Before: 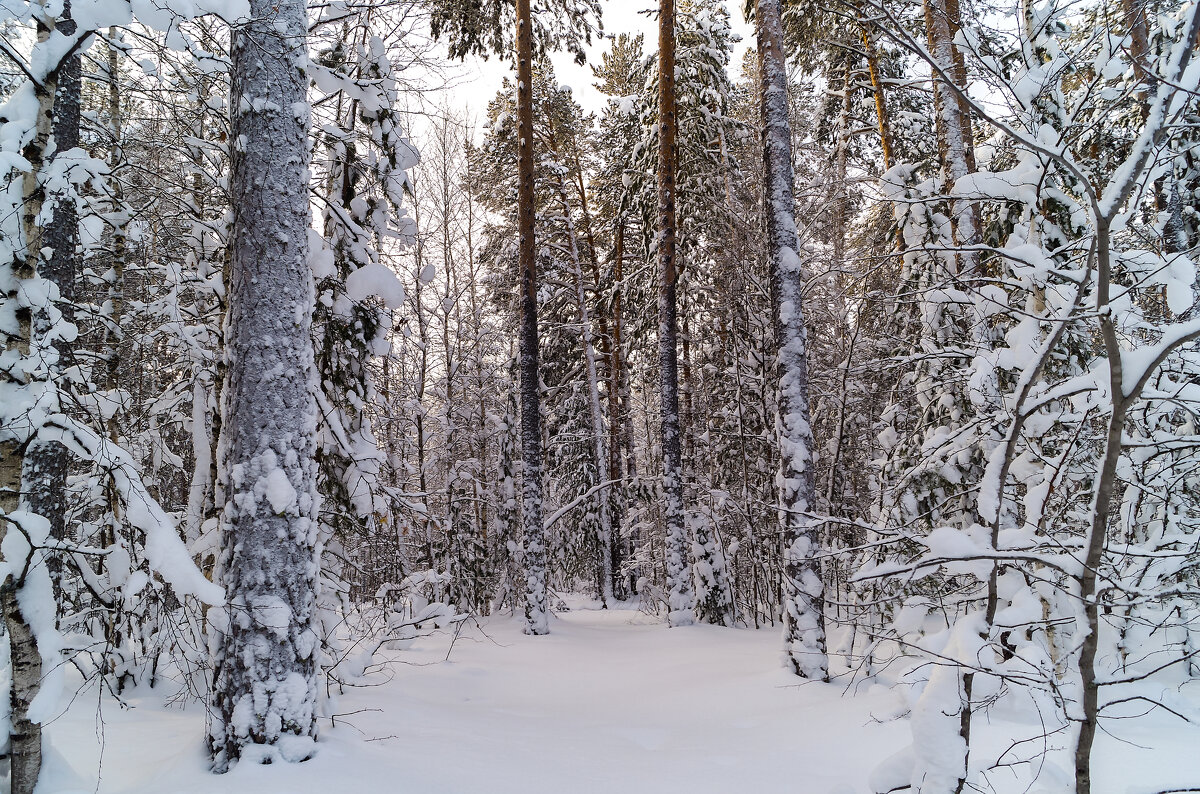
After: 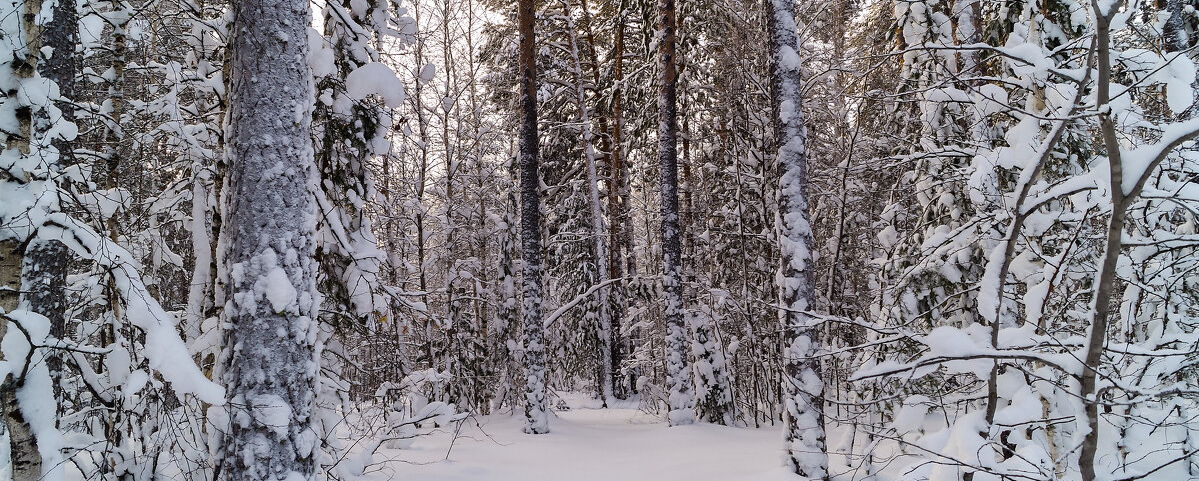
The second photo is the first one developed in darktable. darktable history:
crop and rotate: top 25.357%, bottom 13.942%
color balance: mode lift, gamma, gain (sRGB)
rgb levels: preserve colors max RGB
